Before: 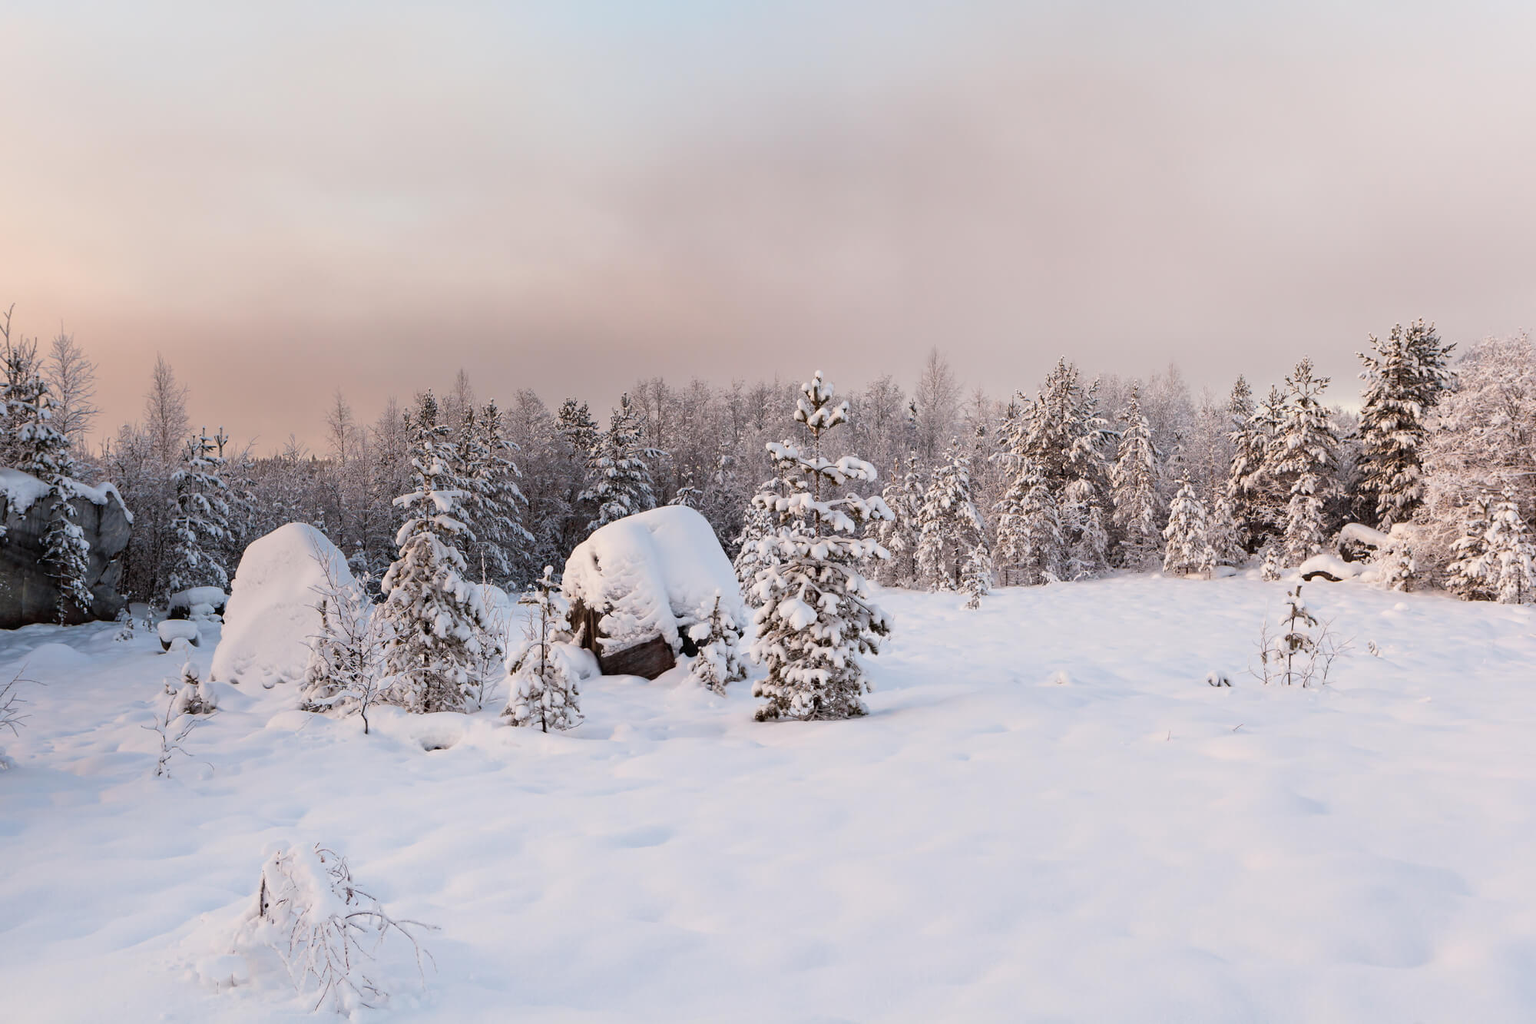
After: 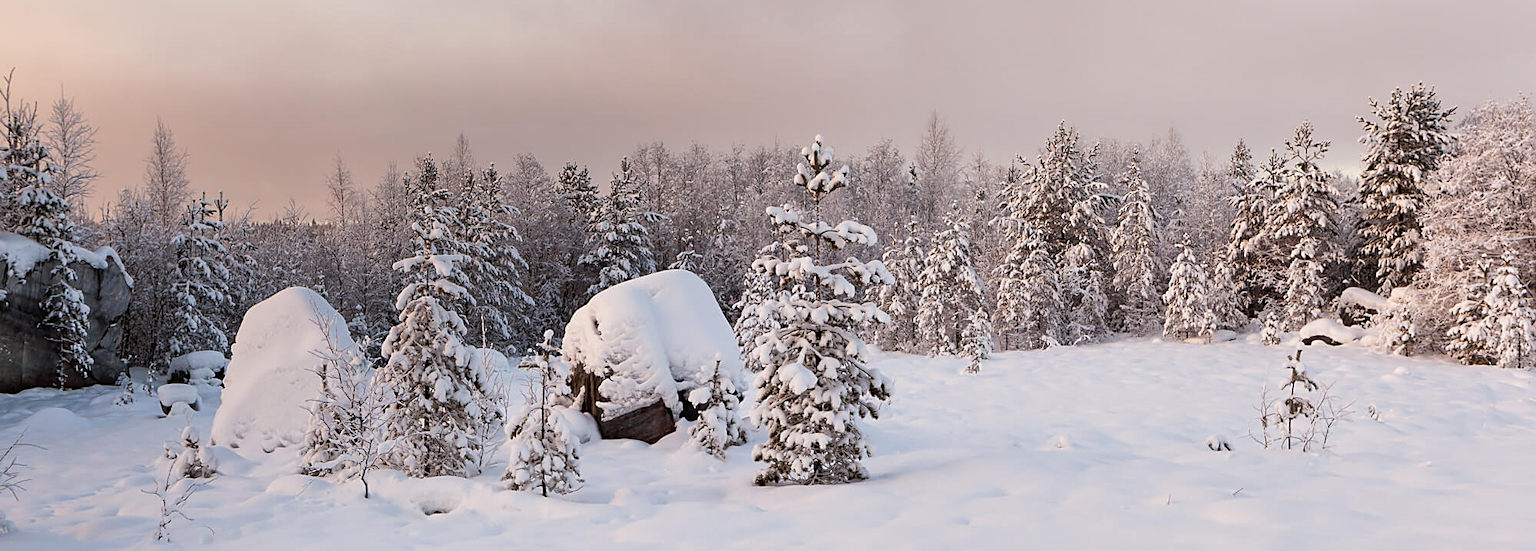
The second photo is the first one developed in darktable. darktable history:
sharpen: on, module defaults
shadows and highlights: shadows 37.81, highlights -27.24, soften with gaussian
crop and rotate: top 23.085%, bottom 22.985%
